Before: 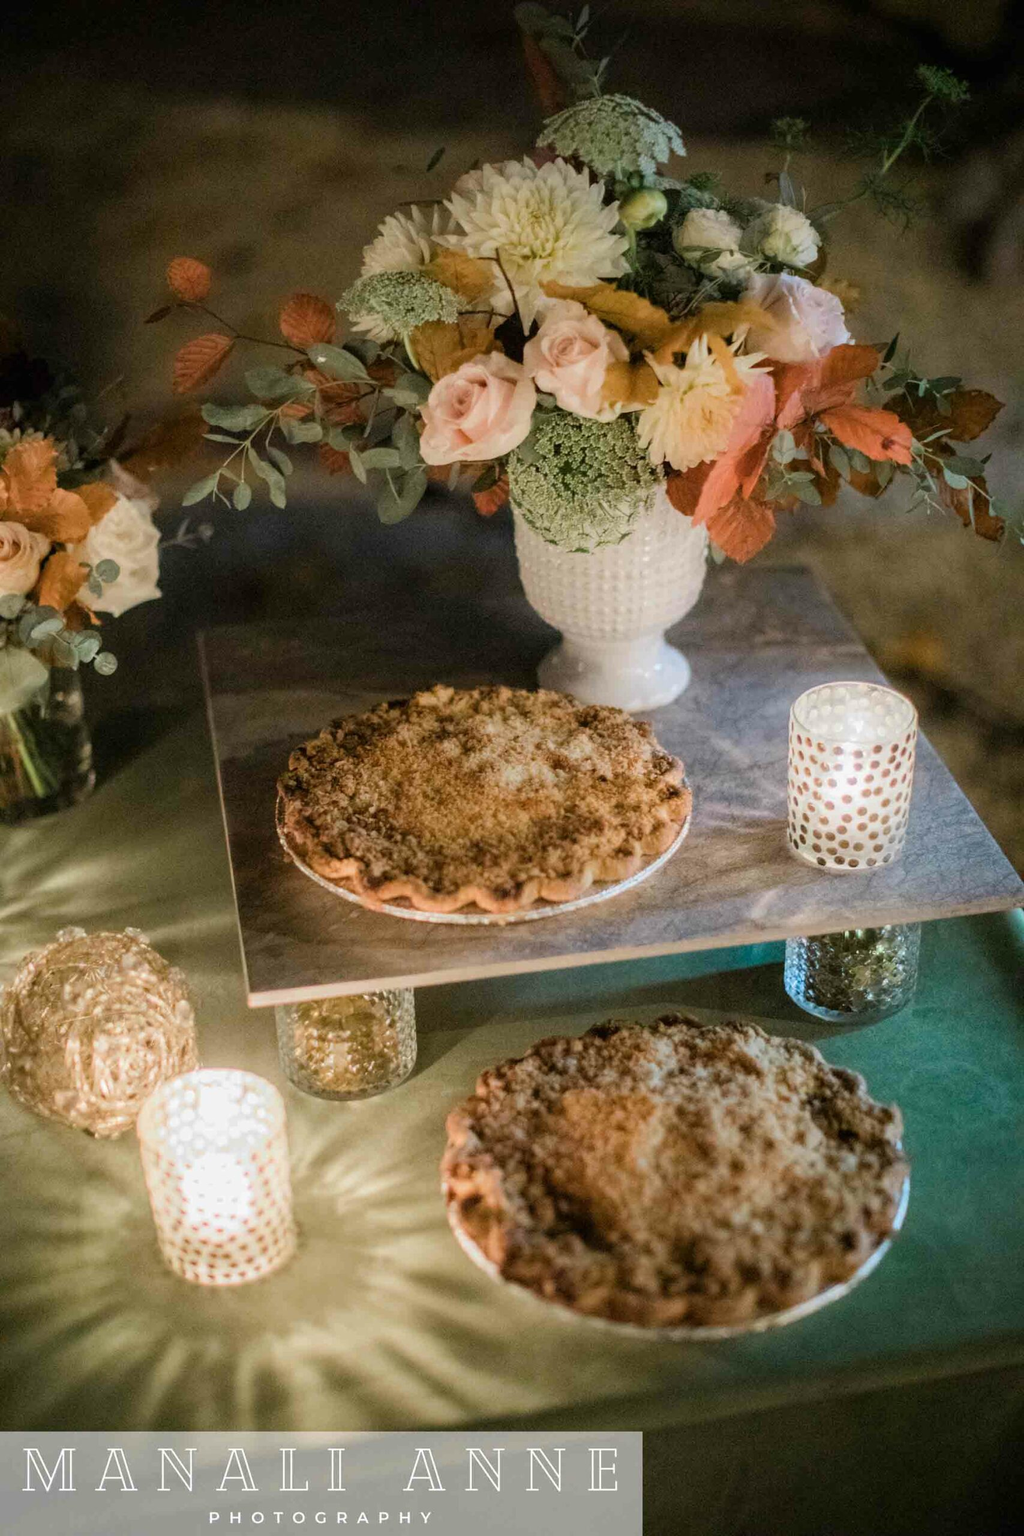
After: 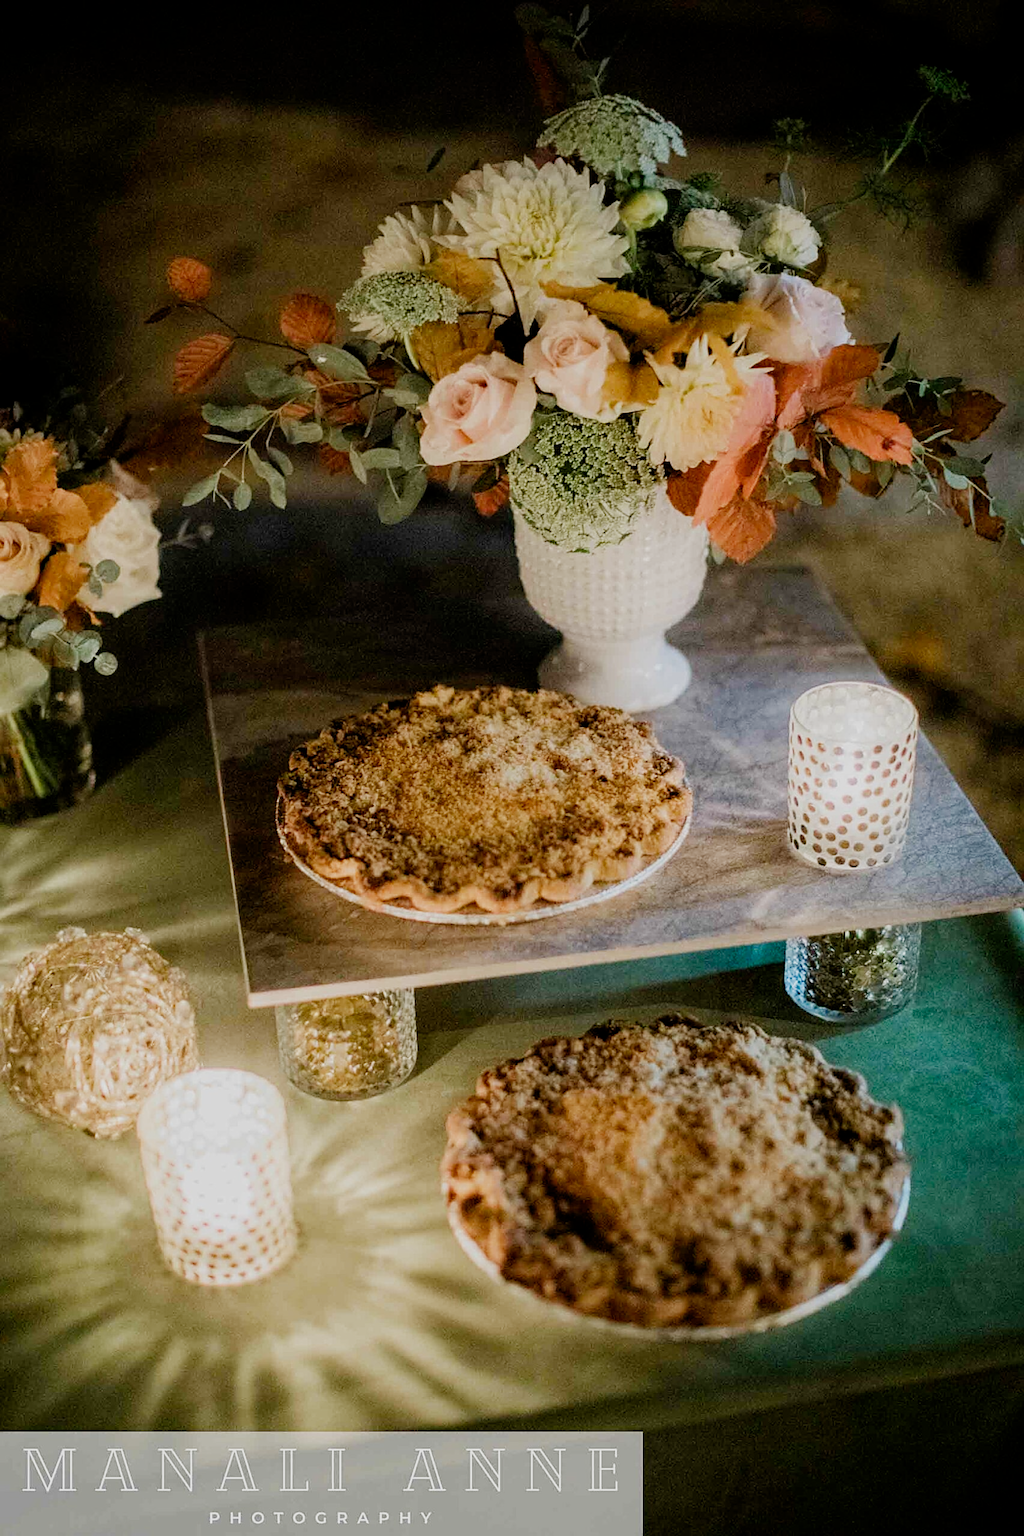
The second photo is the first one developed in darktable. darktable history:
levels: levels [0, 0.498, 0.996]
exposure: black level correction 0, exposure 0.7 EV, compensate exposure bias true, compensate highlight preservation false
sharpen: on, module defaults
filmic rgb: middle gray luminance 29%, black relative exposure -10.3 EV, white relative exposure 5.5 EV, threshold 6 EV, target black luminance 0%, hardness 3.95, latitude 2.04%, contrast 1.132, highlights saturation mix 5%, shadows ↔ highlights balance 15.11%, preserve chrominance no, color science v3 (2019), use custom middle-gray values true, iterations of high-quality reconstruction 0, enable highlight reconstruction true
